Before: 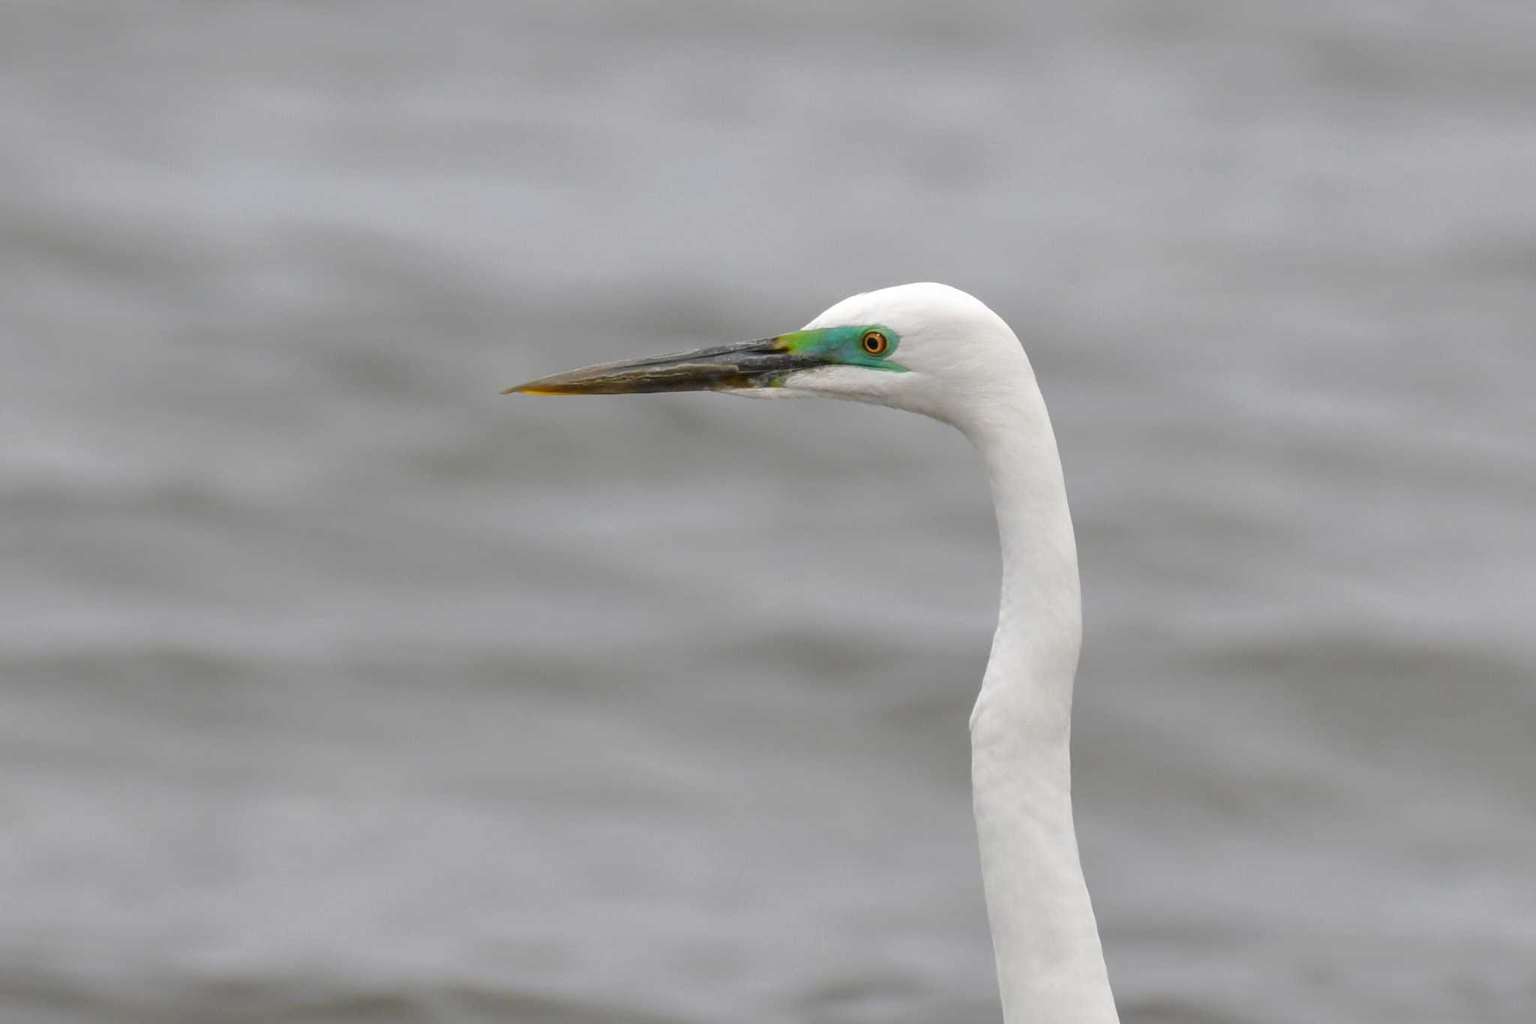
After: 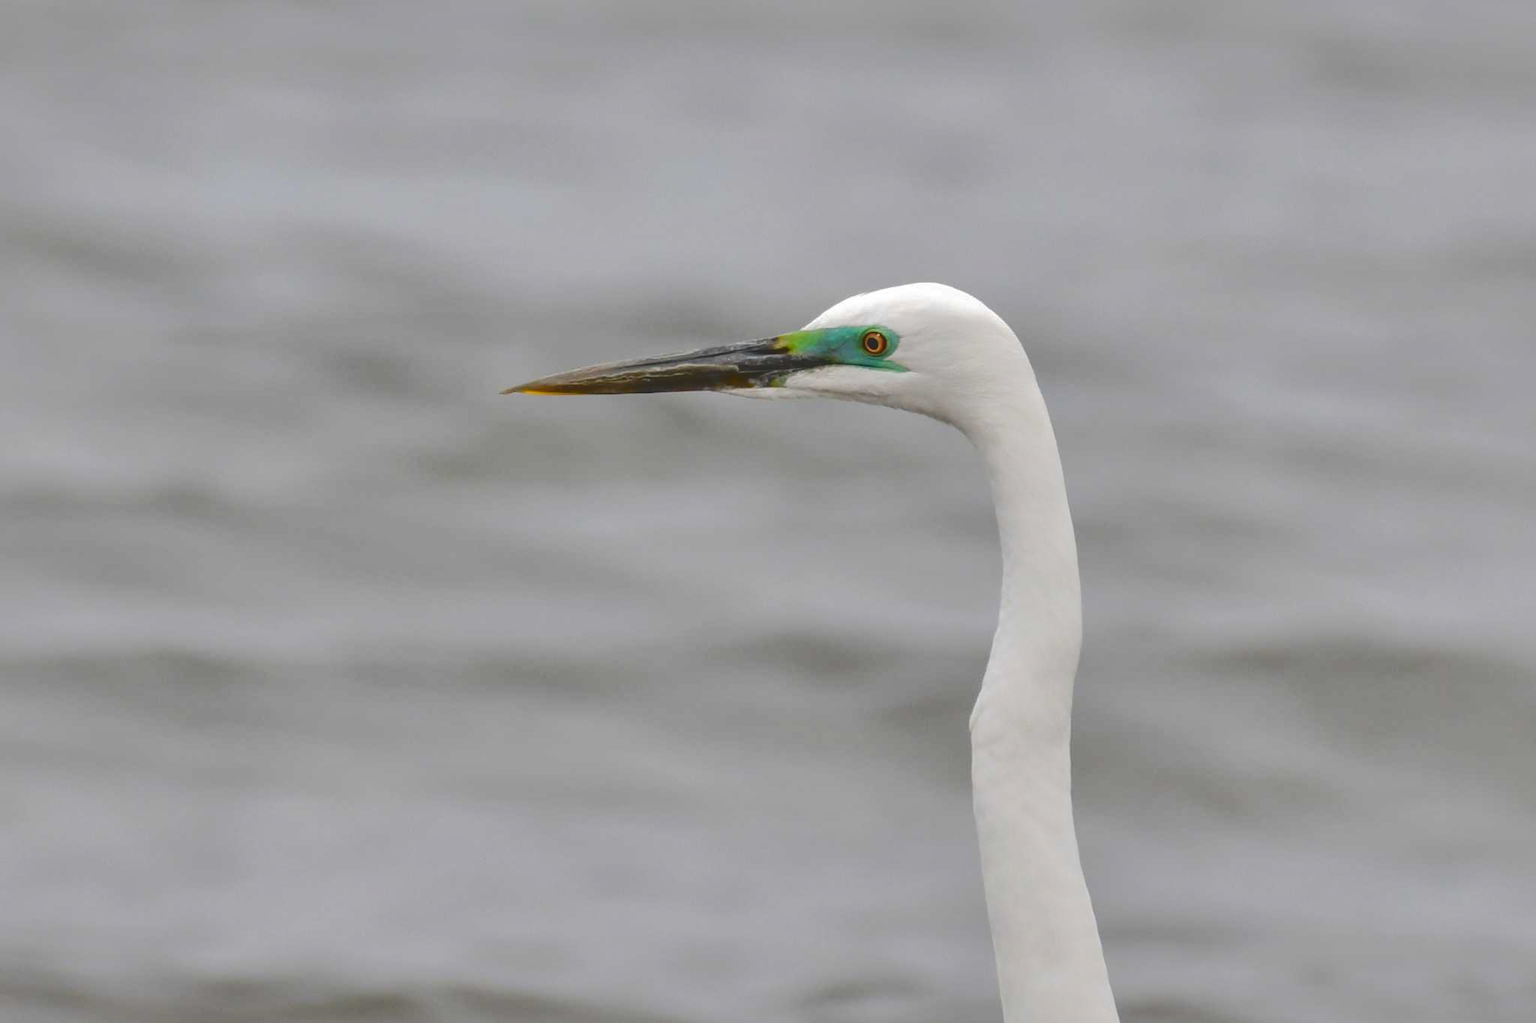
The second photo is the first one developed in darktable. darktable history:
shadows and highlights: shadows 29.92
tone curve: curves: ch0 [(0, 0) (0.003, 0.132) (0.011, 0.136) (0.025, 0.14) (0.044, 0.147) (0.069, 0.149) (0.1, 0.156) (0.136, 0.163) (0.177, 0.177) (0.224, 0.2) (0.277, 0.251) (0.335, 0.311) (0.399, 0.387) (0.468, 0.487) (0.543, 0.585) (0.623, 0.675) (0.709, 0.742) (0.801, 0.81) (0.898, 0.867) (1, 1)], color space Lab, independent channels, preserve colors none
